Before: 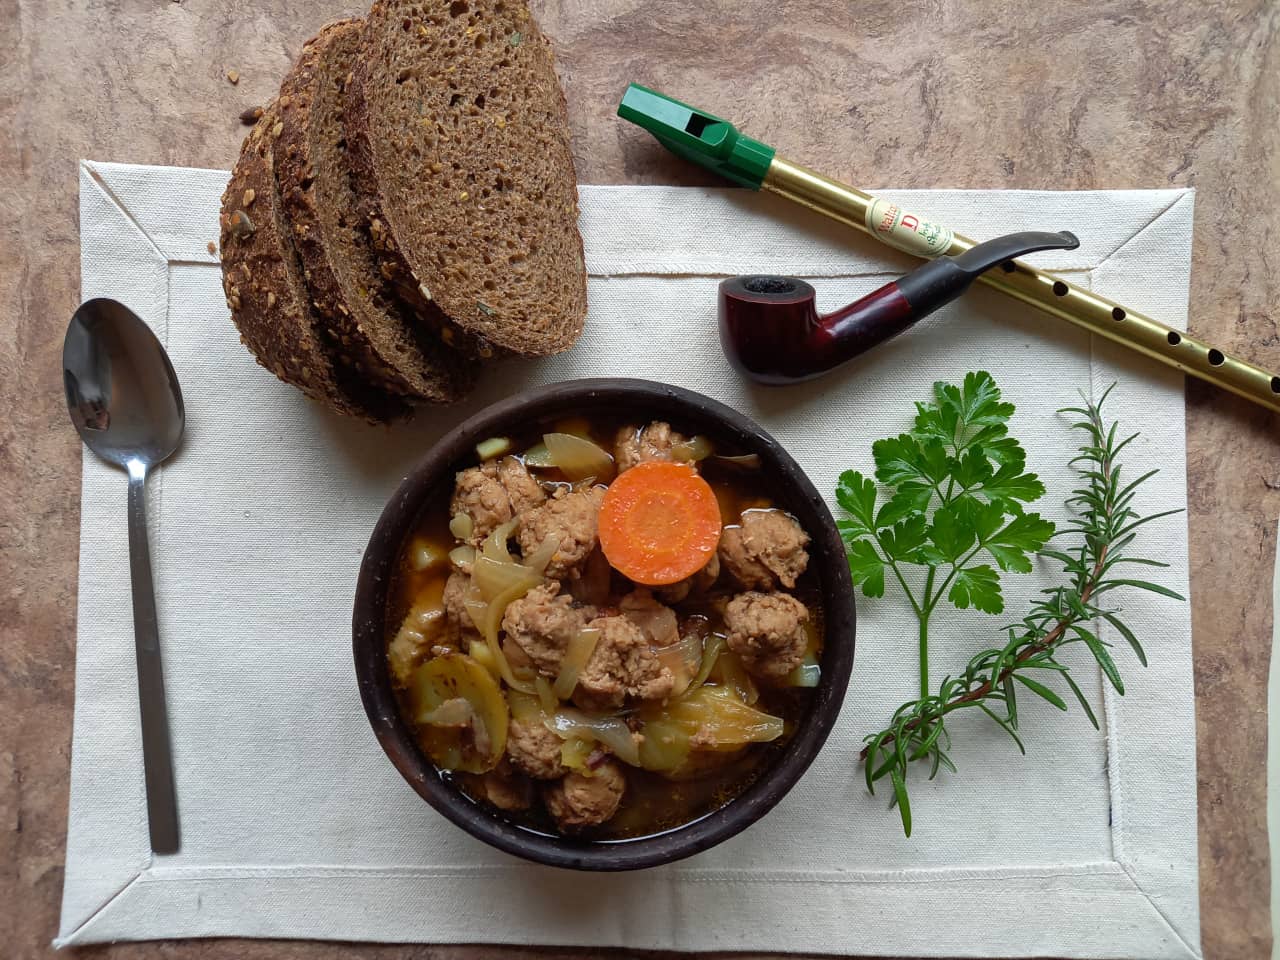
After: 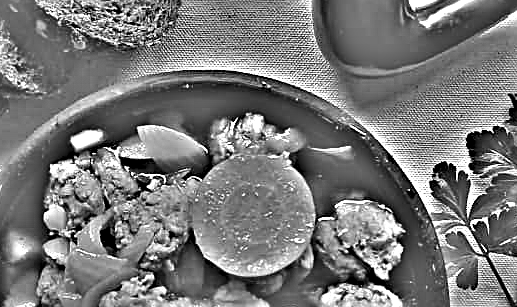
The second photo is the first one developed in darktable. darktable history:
white balance: red 1.045, blue 0.932
sharpen: radius 2.531, amount 0.628
color calibration: output R [1.063, -0.012, -0.003, 0], output G [0, 1.022, 0.021, 0], output B [-0.079, 0.047, 1, 0], illuminant custom, x 0.389, y 0.387, temperature 3838.64 K
crop: left 31.751%, top 32.172%, right 27.8%, bottom 35.83%
highpass: on, module defaults
